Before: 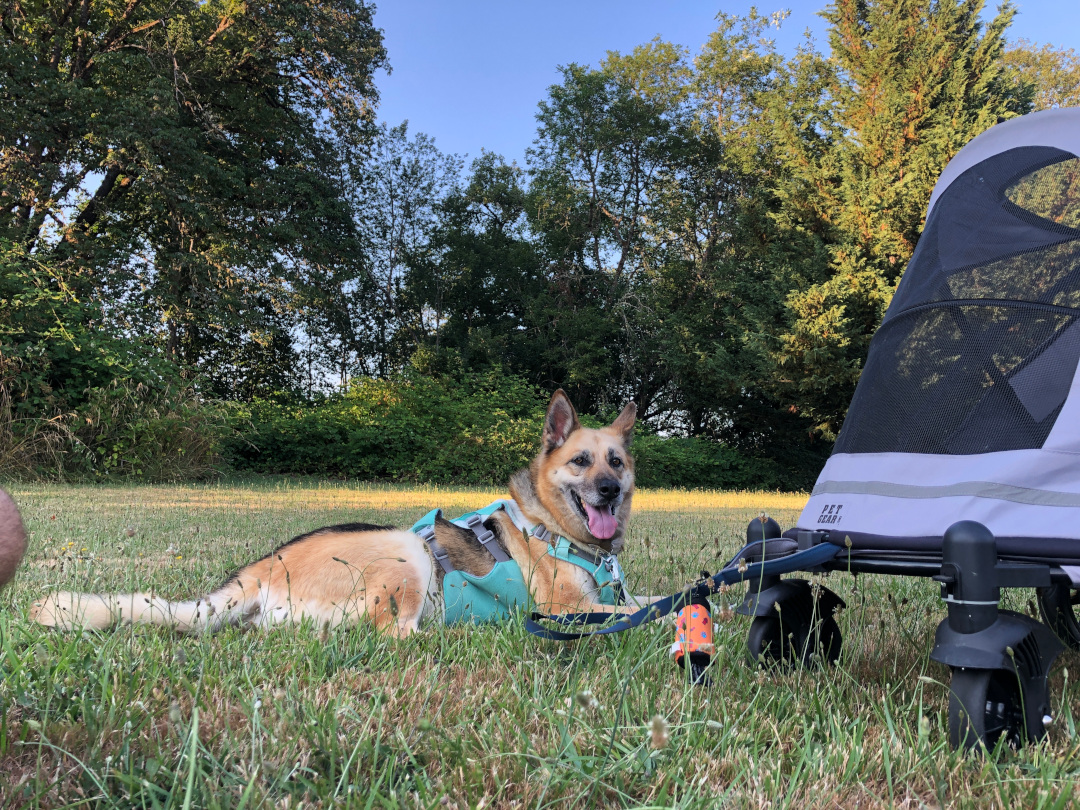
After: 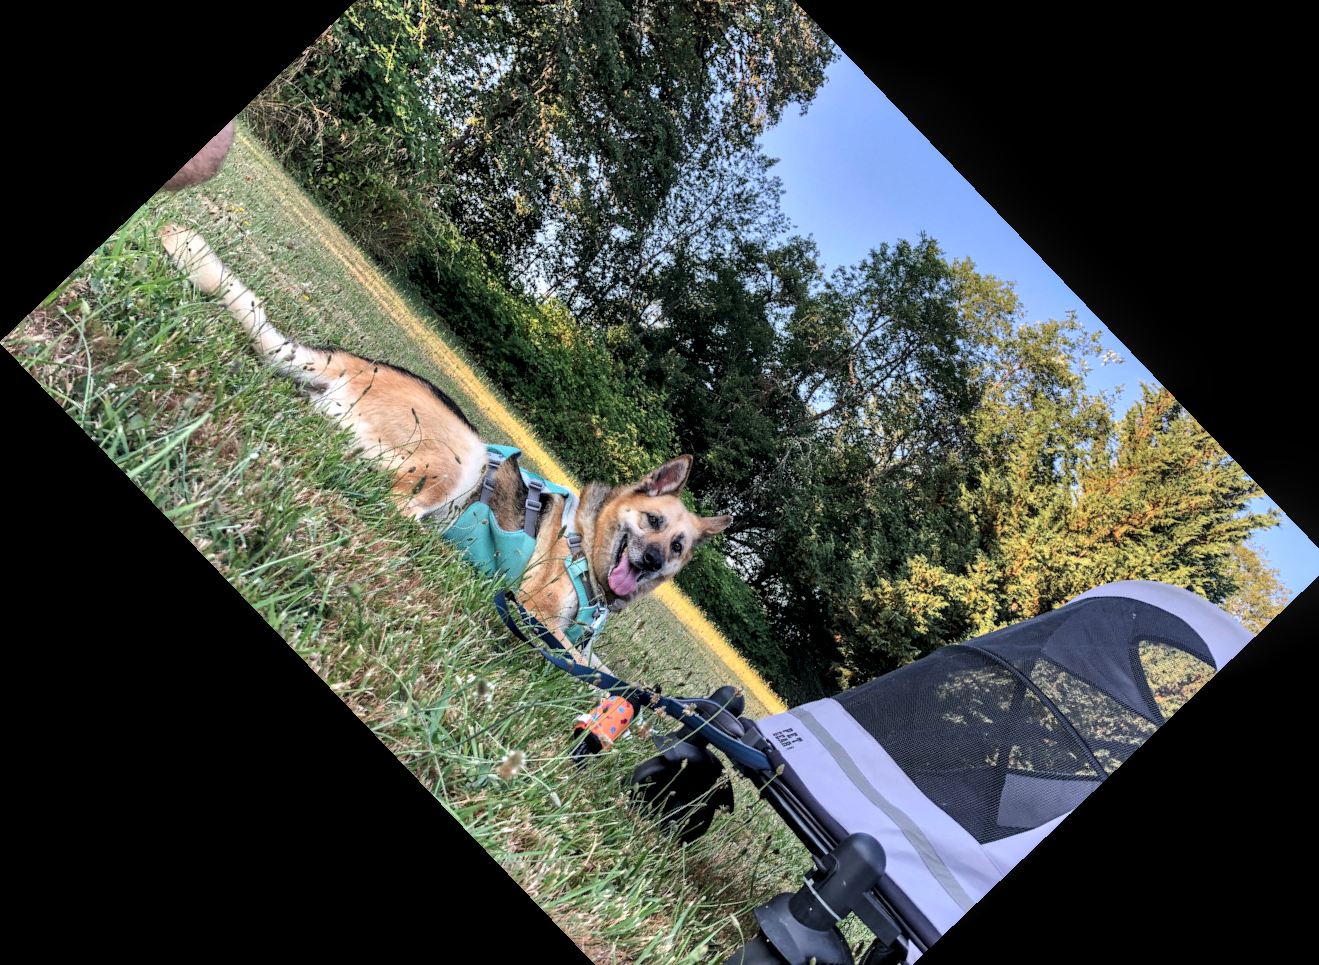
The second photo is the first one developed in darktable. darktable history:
shadows and highlights: radius 100.41, shadows 50.55, highlights -64.36, highlights color adjustment 49.82%, soften with gaussian
crop and rotate: angle -46.26°, top 16.234%, right 0.912%, bottom 11.704%
local contrast: detail 150%
